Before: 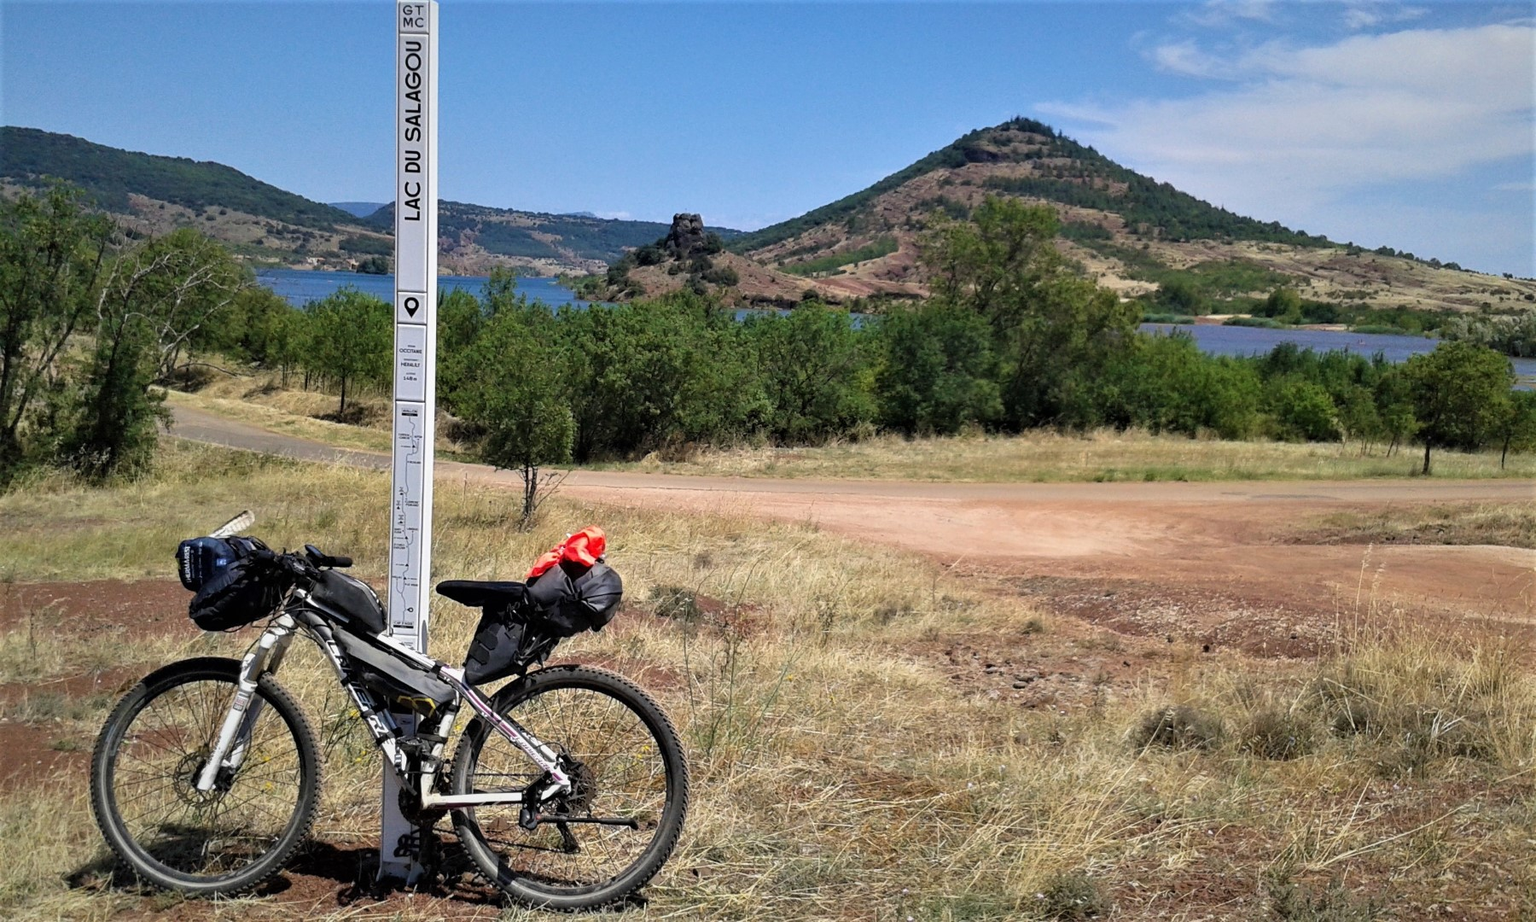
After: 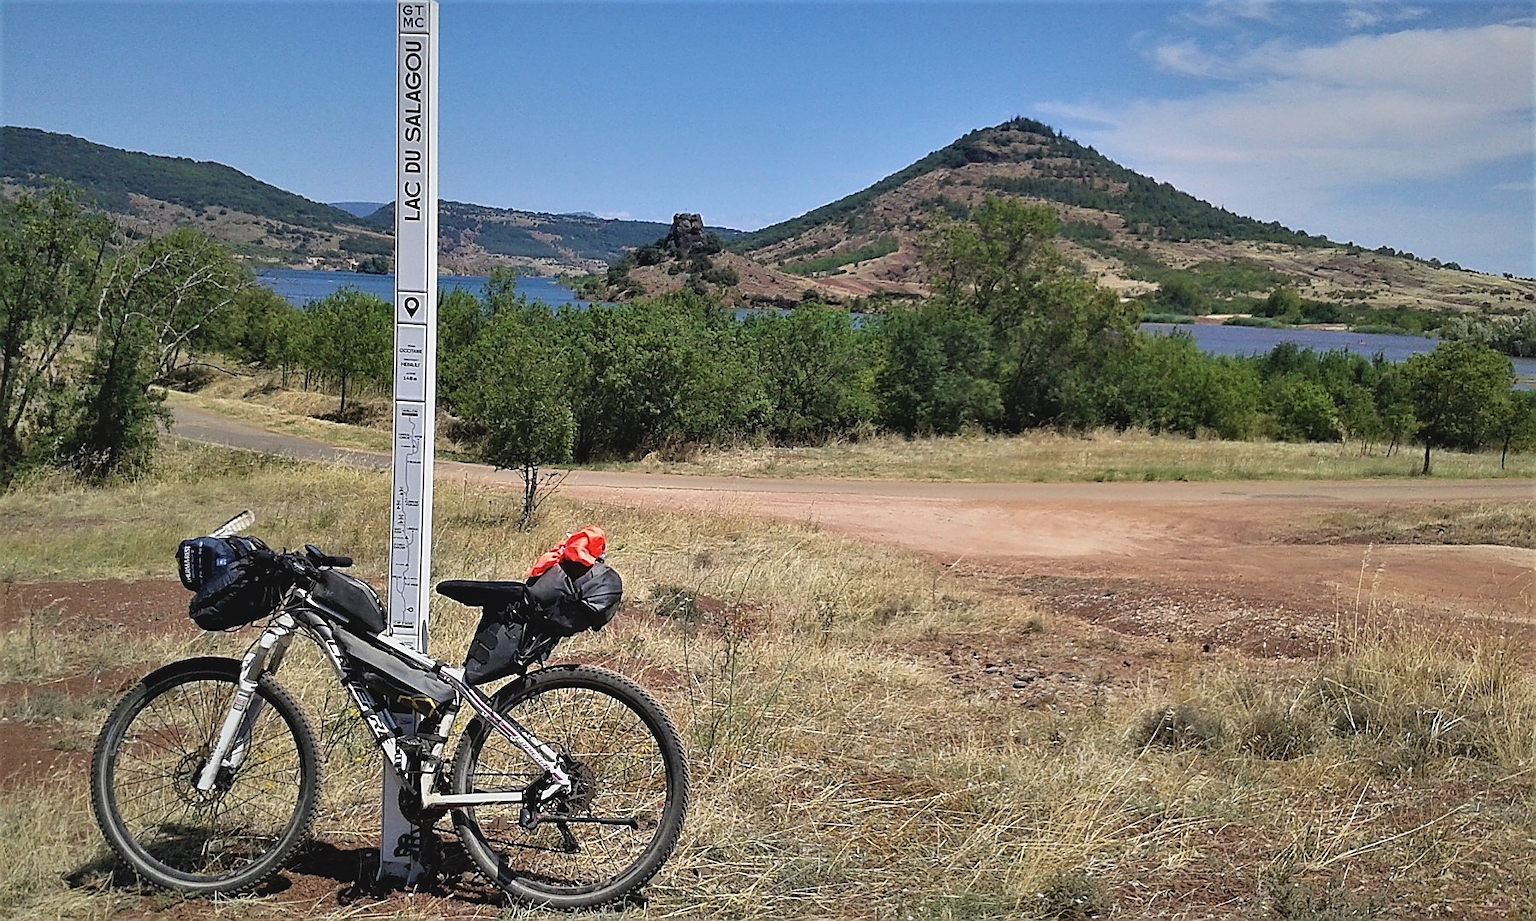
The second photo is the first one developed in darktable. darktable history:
tone equalizer: on, module defaults
contrast brightness saturation: contrast -0.1, saturation -0.1
sharpen: radius 1.4, amount 1.25, threshold 0.7
shadows and highlights: soften with gaussian
